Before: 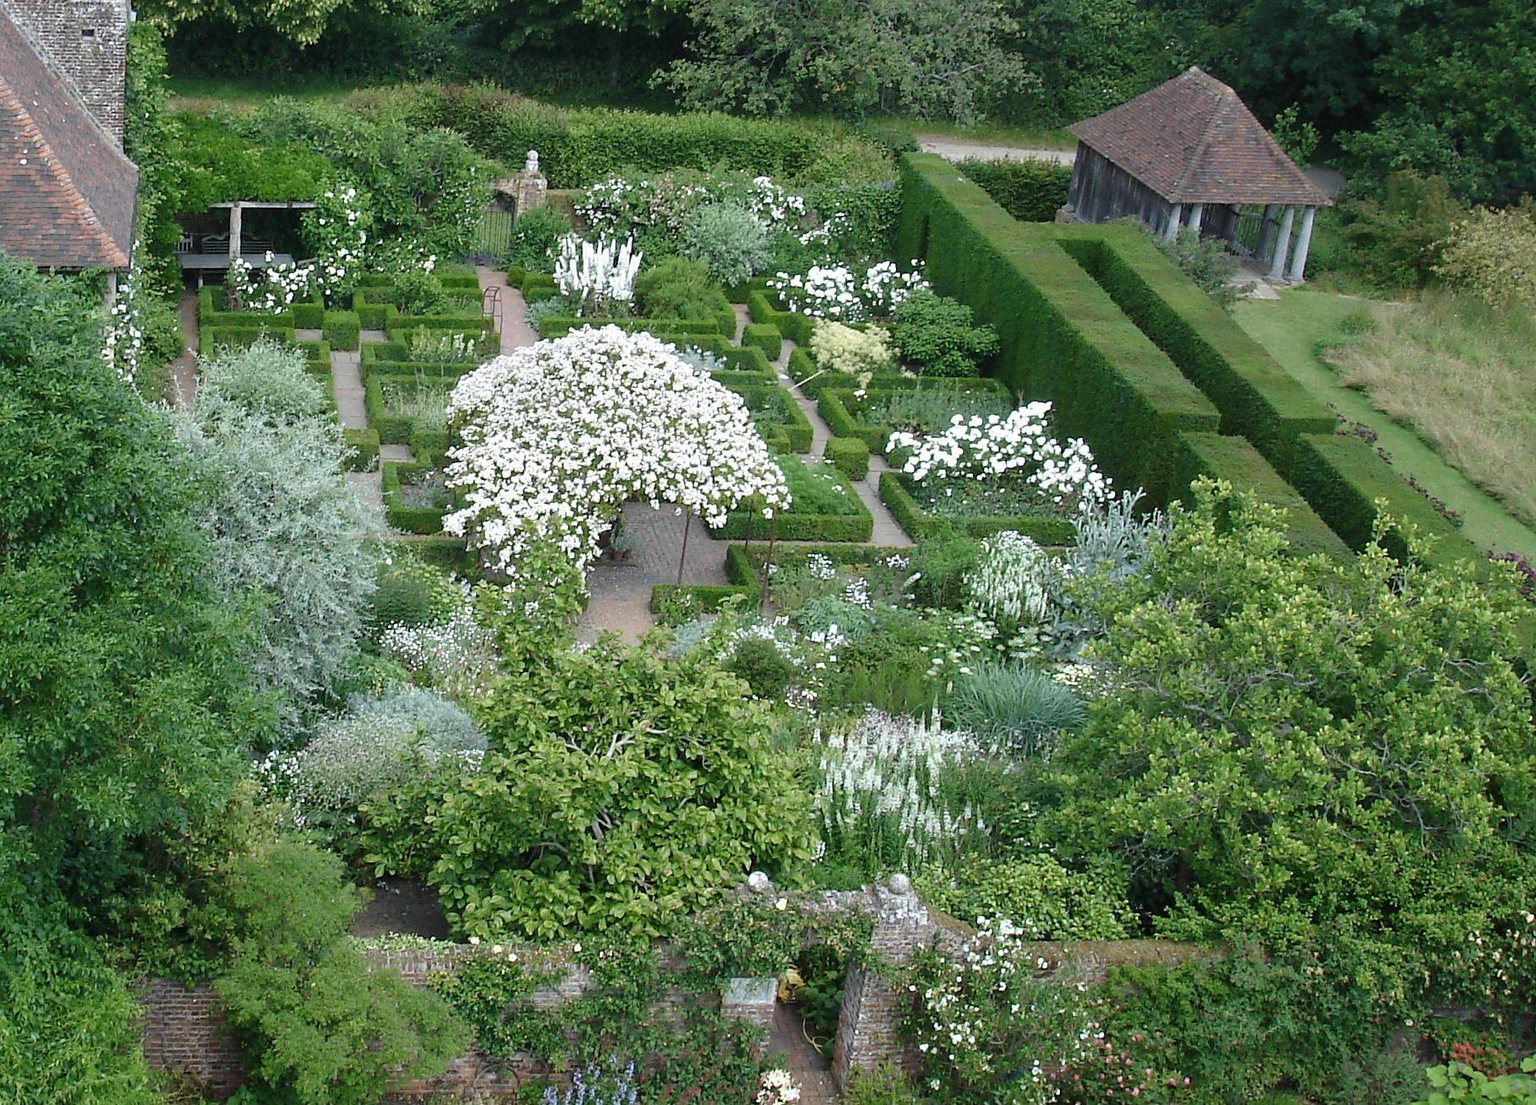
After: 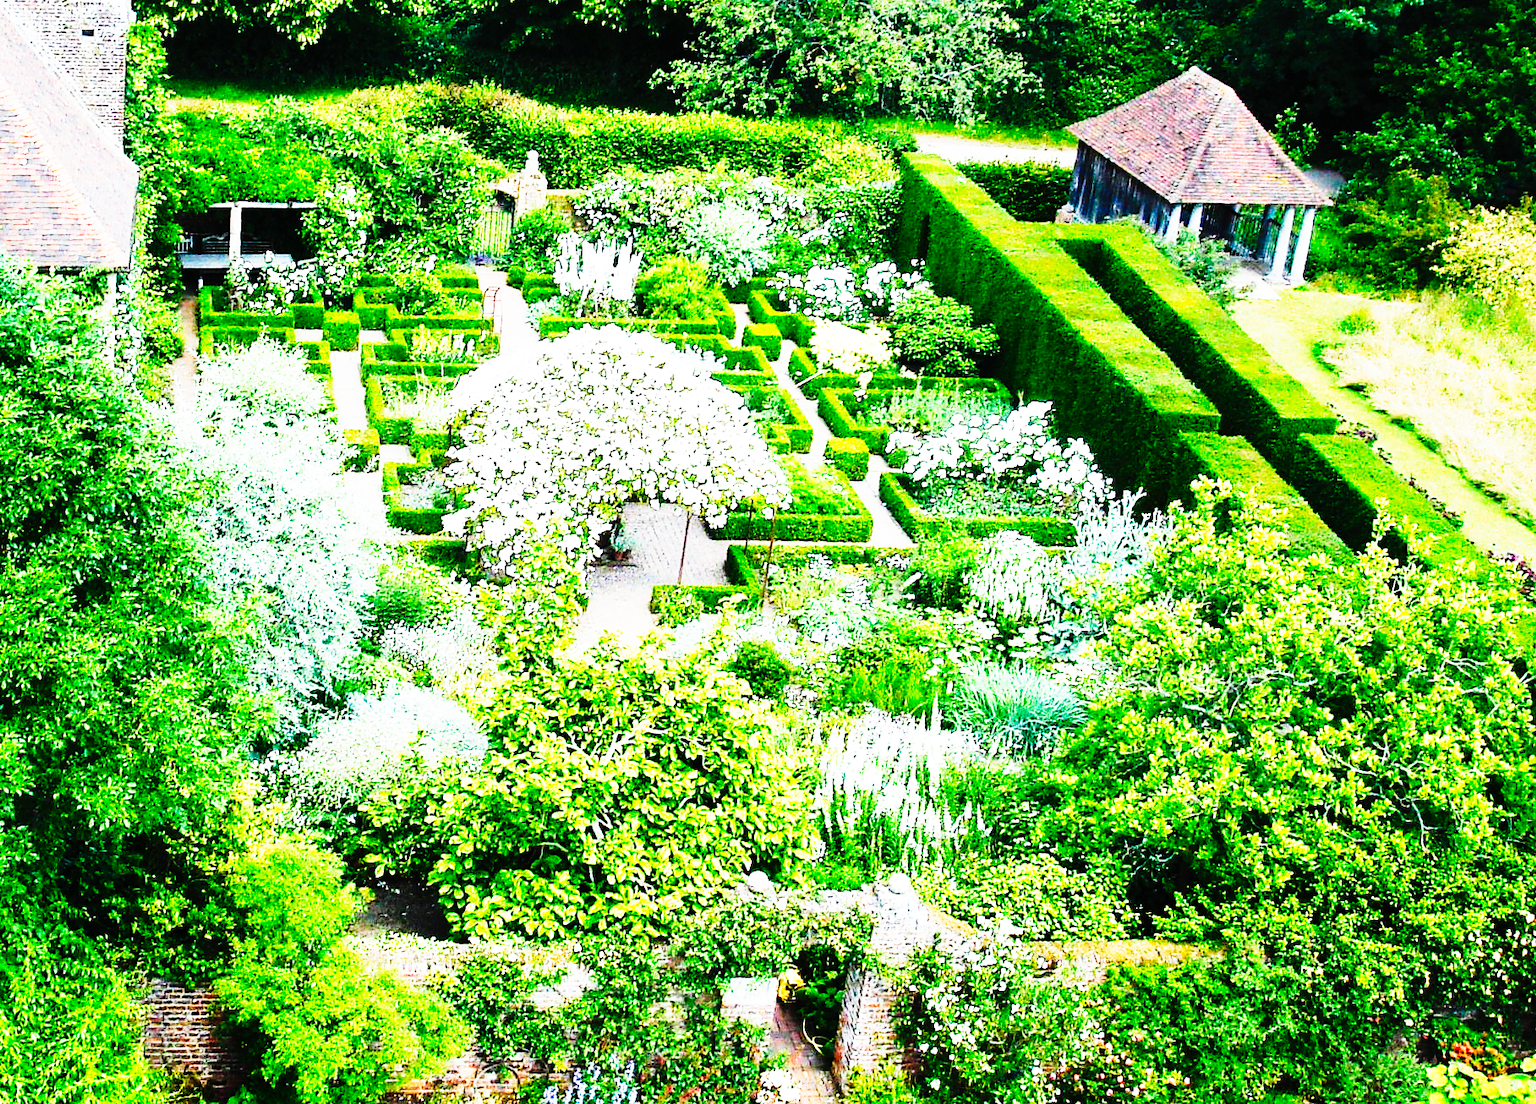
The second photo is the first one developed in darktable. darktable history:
color balance rgb: perceptual saturation grading › global saturation 19.483%
base curve: curves: ch0 [(0, 0) (0.007, 0.004) (0.027, 0.03) (0.046, 0.07) (0.207, 0.54) (0.442, 0.872) (0.673, 0.972) (1, 1)], preserve colors none
tone curve: curves: ch0 [(0, 0) (0.003, 0.002) (0.011, 0.005) (0.025, 0.011) (0.044, 0.017) (0.069, 0.021) (0.1, 0.027) (0.136, 0.035) (0.177, 0.05) (0.224, 0.076) (0.277, 0.126) (0.335, 0.212) (0.399, 0.333) (0.468, 0.473) (0.543, 0.627) (0.623, 0.784) (0.709, 0.9) (0.801, 0.963) (0.898, 0.988) (1, 1)], preserve colors none
